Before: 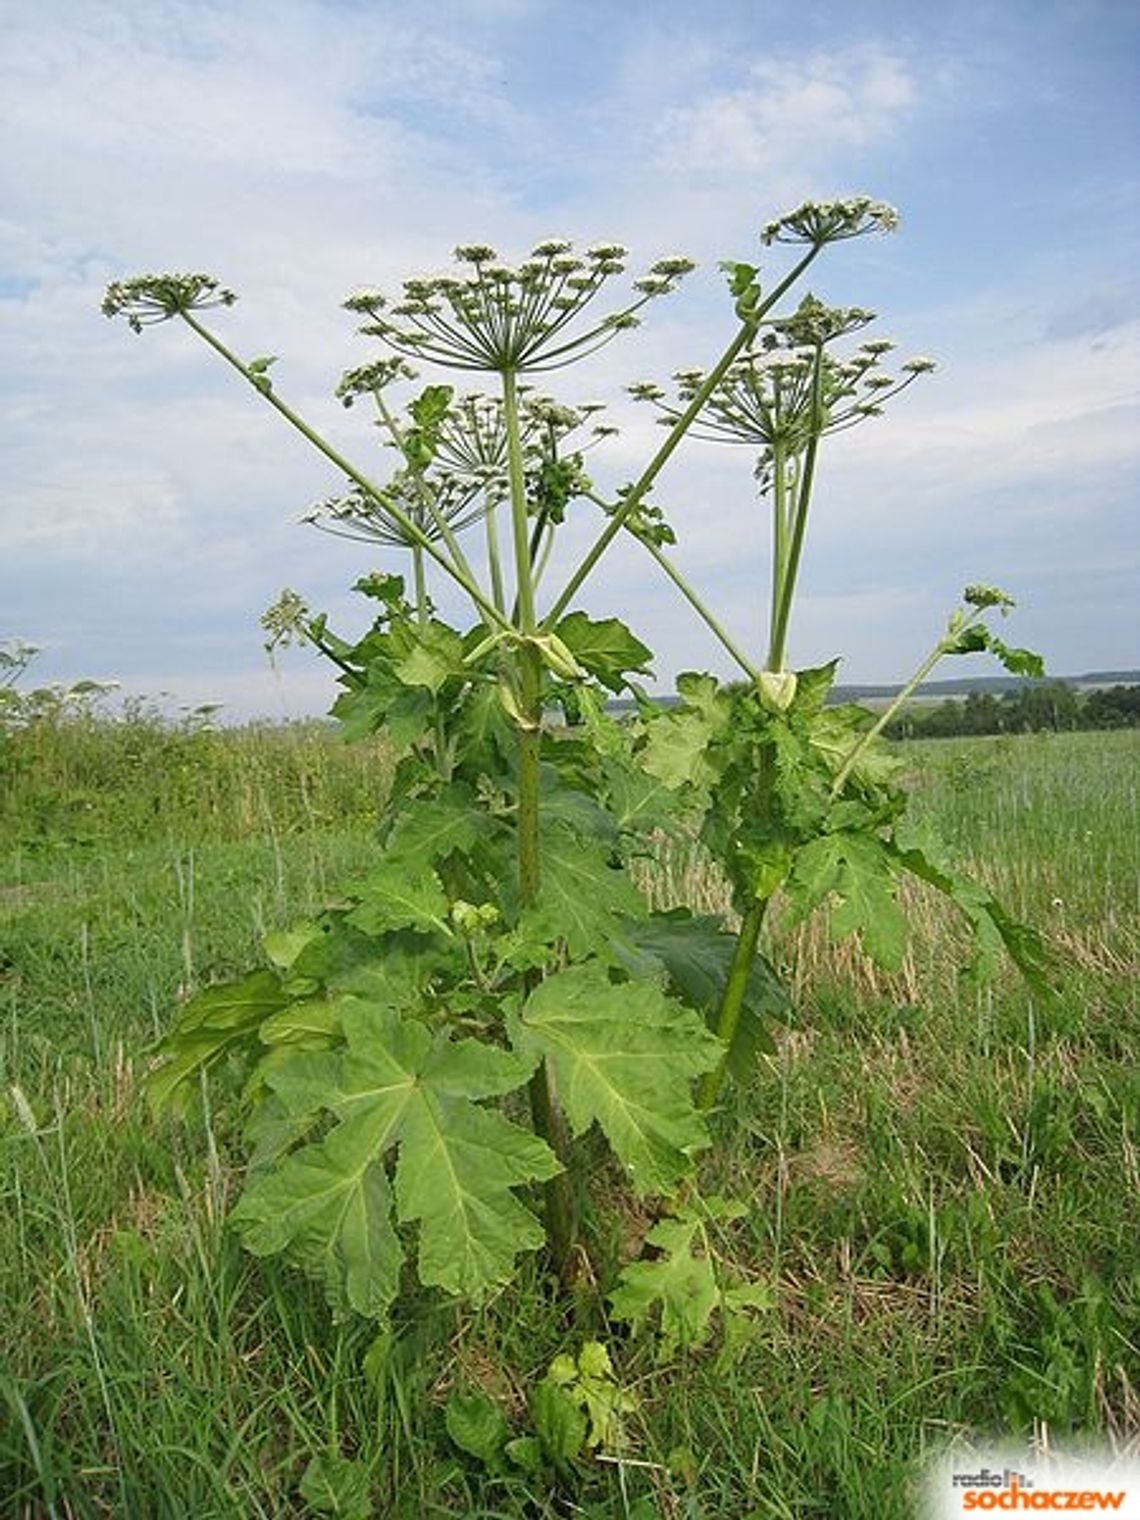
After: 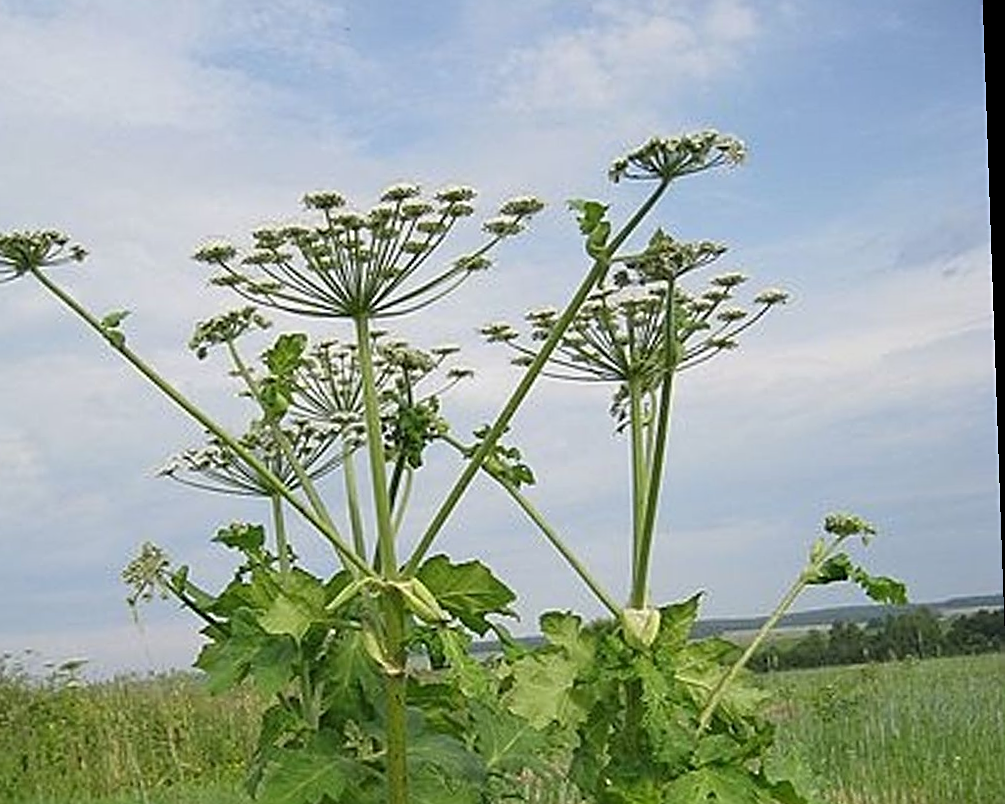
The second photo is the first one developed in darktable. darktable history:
sharpen: on, module defaults
rotate and perspective: rotation -2°, crop left 0.022, crop right 0.978, crop top 0.049, crop bottom 0.951
exposure: exposure -0.177 EV, compensate highlight preservation false
crop and rotate: left 11.812%, bottom 42.776%
